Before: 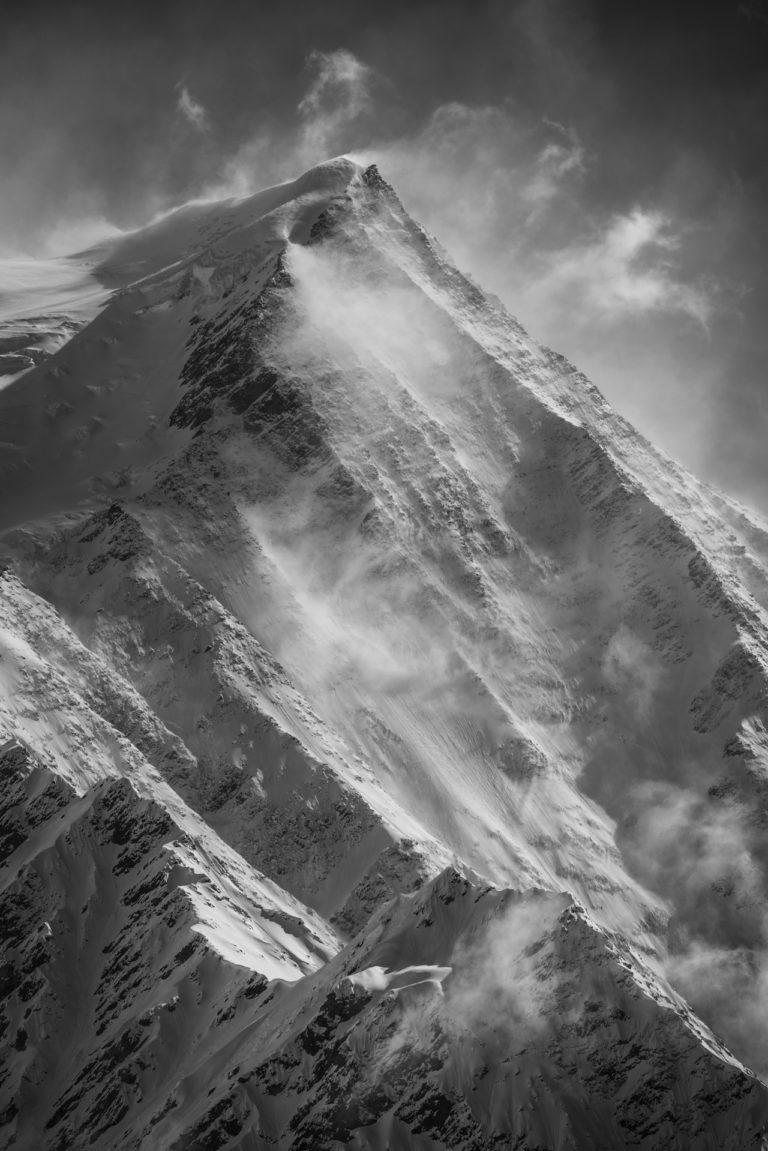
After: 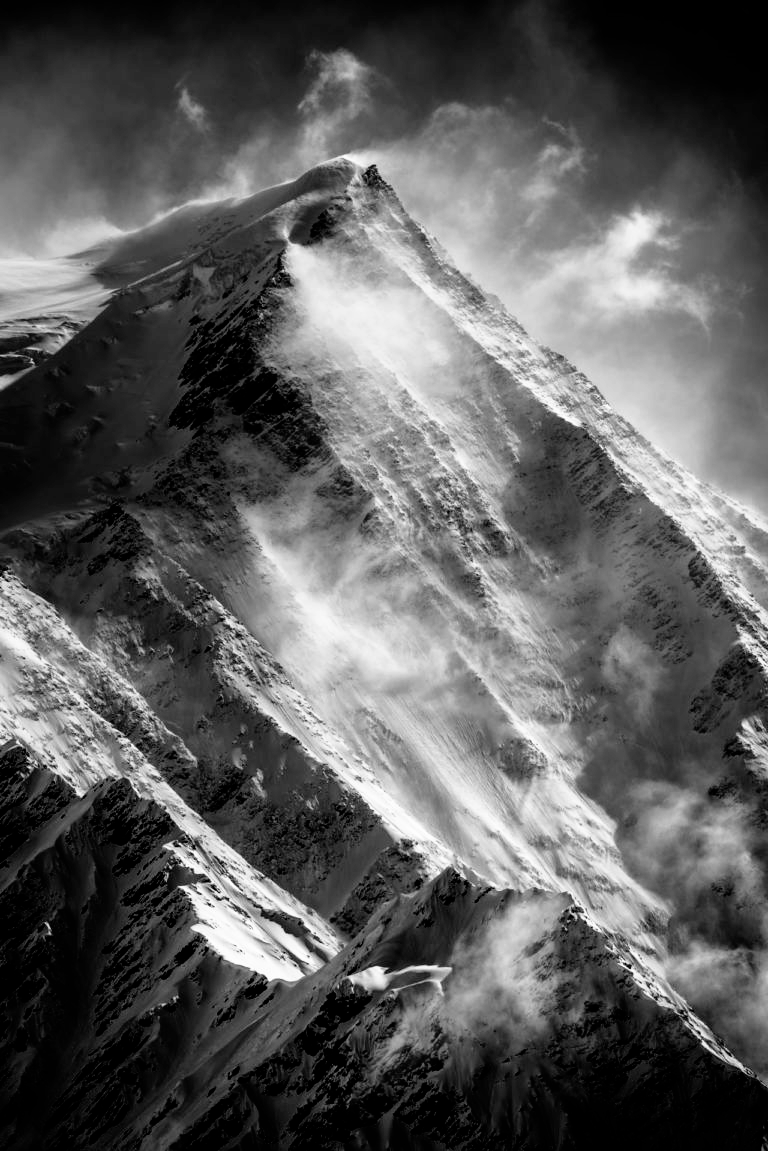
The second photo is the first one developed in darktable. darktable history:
contrast brightness saturation: saturation -0.05
filmic rgb: black relative exposure -3.63 EV, white relative exposure 2.16 EV, hardness 3.62
